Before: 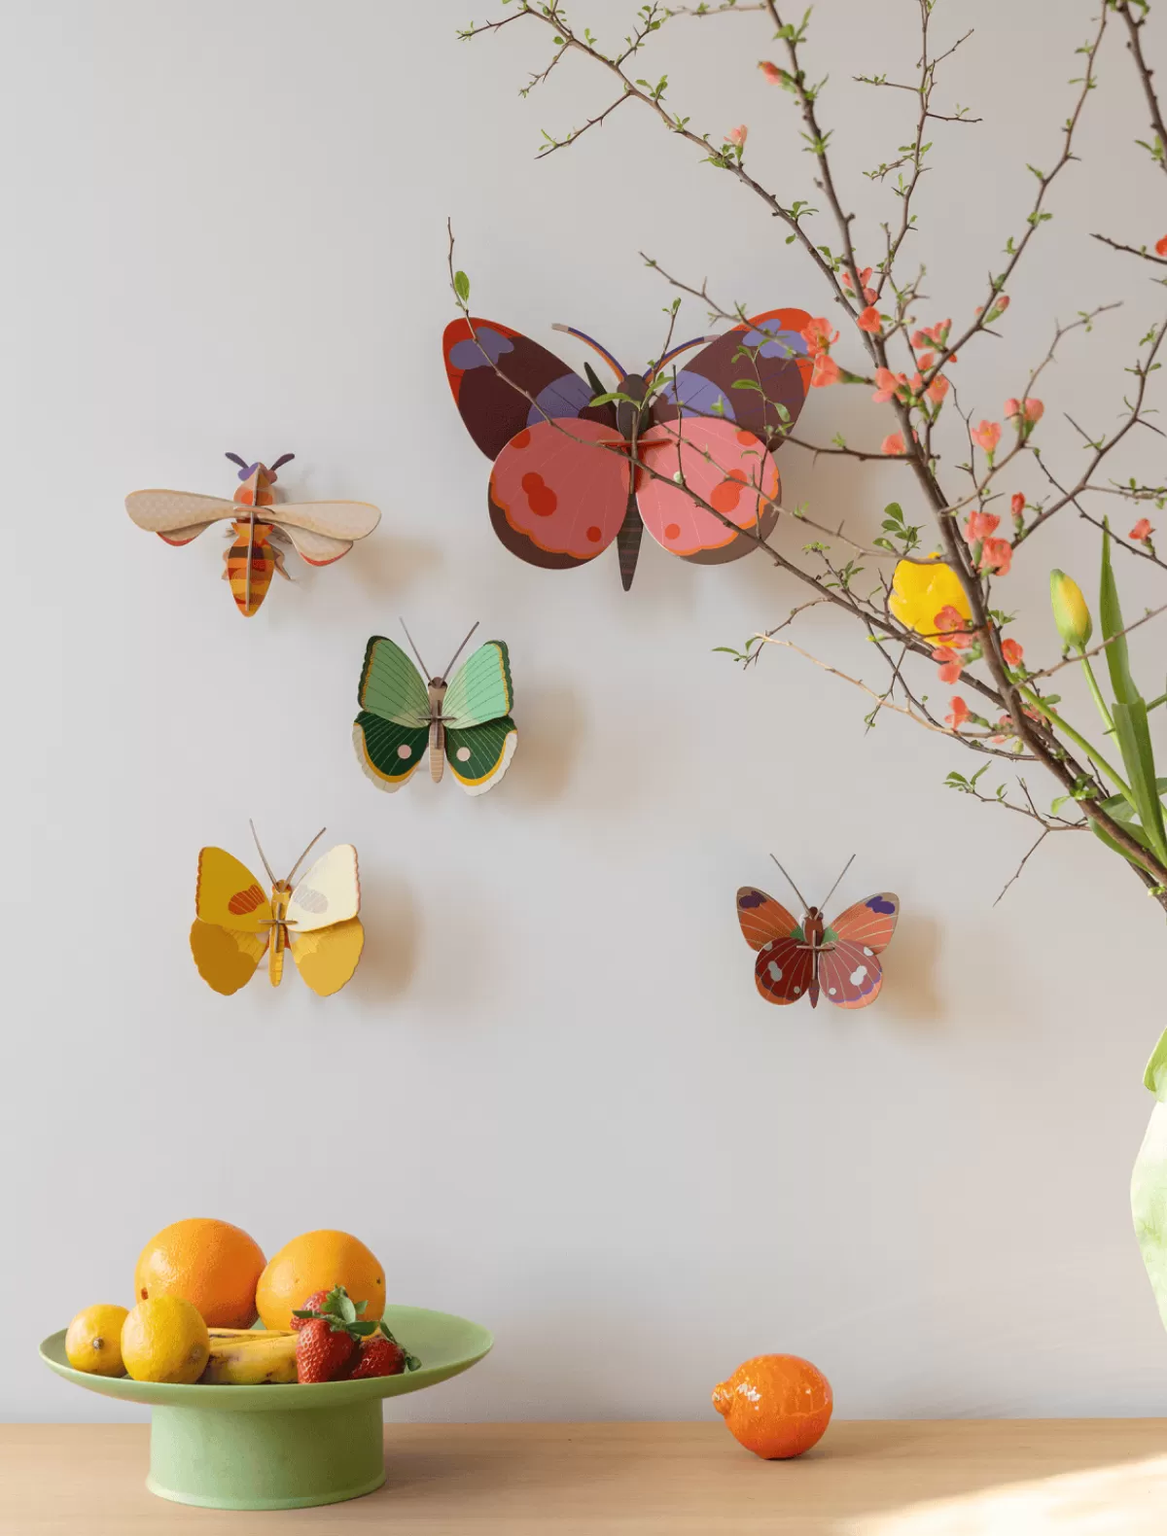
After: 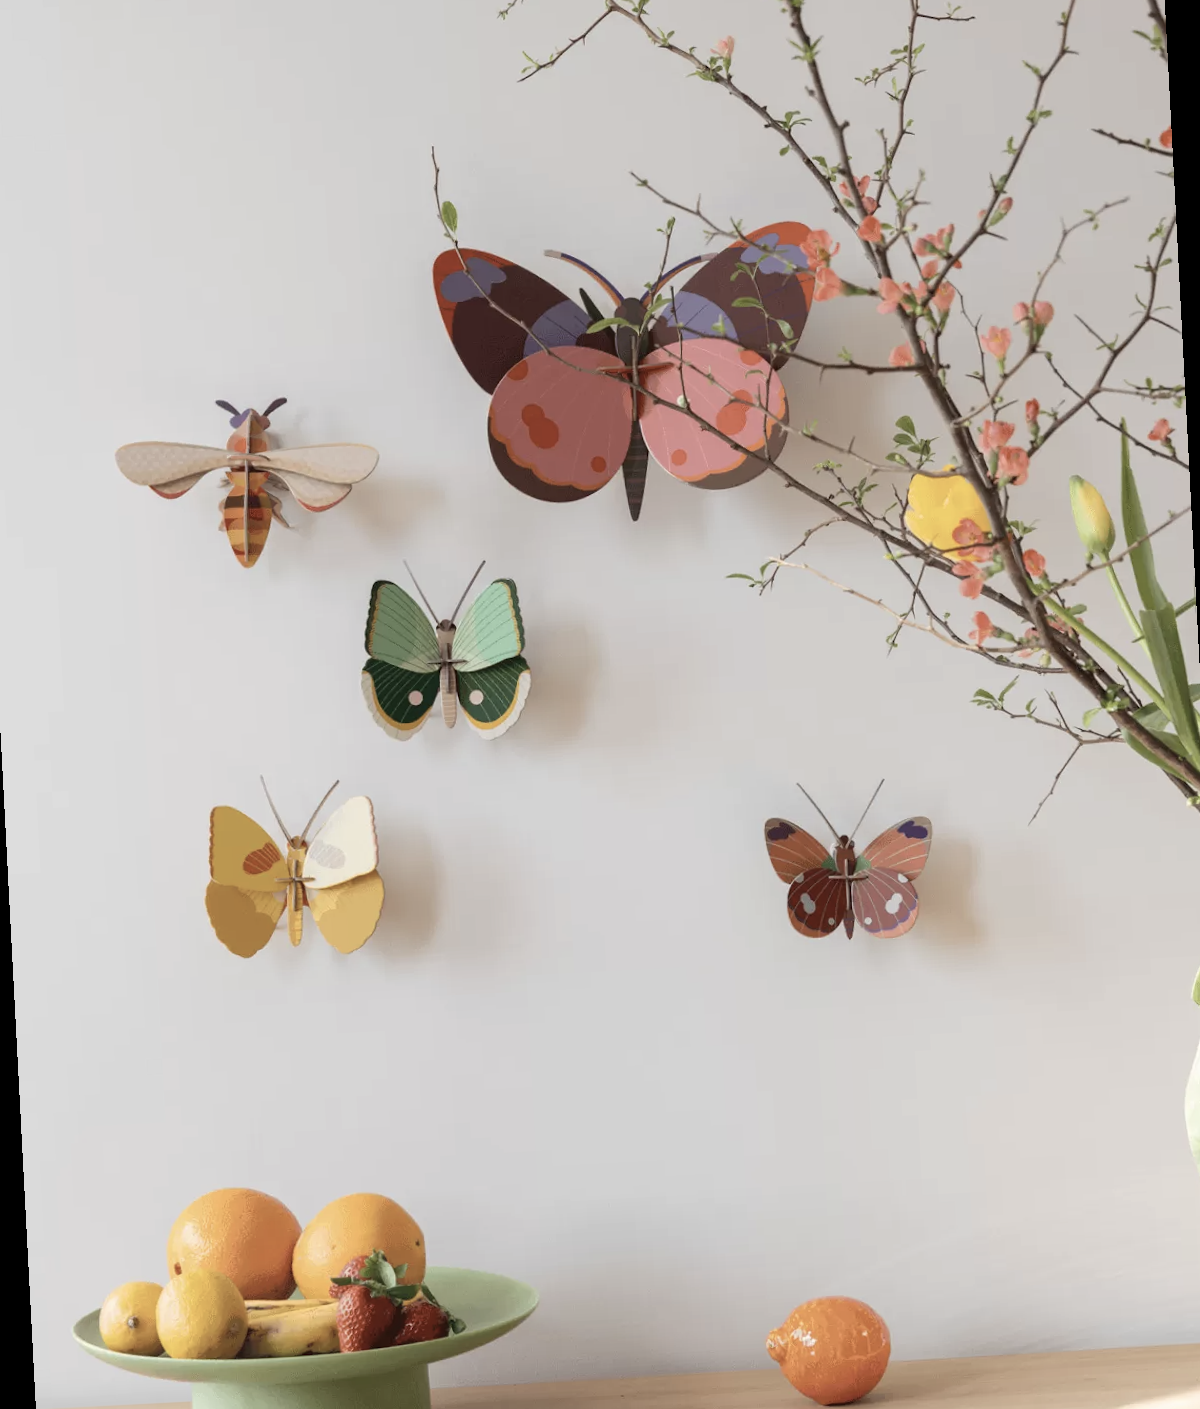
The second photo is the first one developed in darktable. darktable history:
rotate and perspective: rotation -3°, crop left 0.031, crop right 0.968, crop top 0.07, crop bottom 0.93
contrast brightness saturation: contrast 0.1, saturation -0.36
